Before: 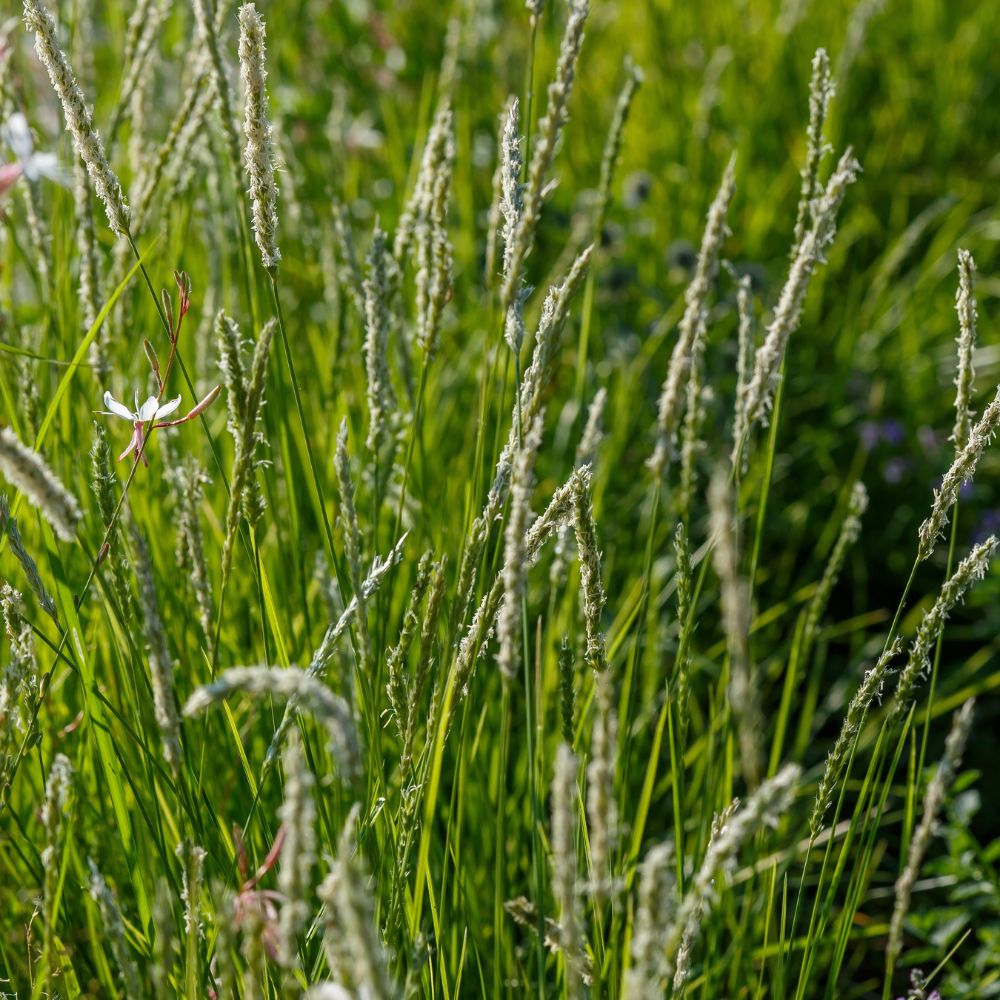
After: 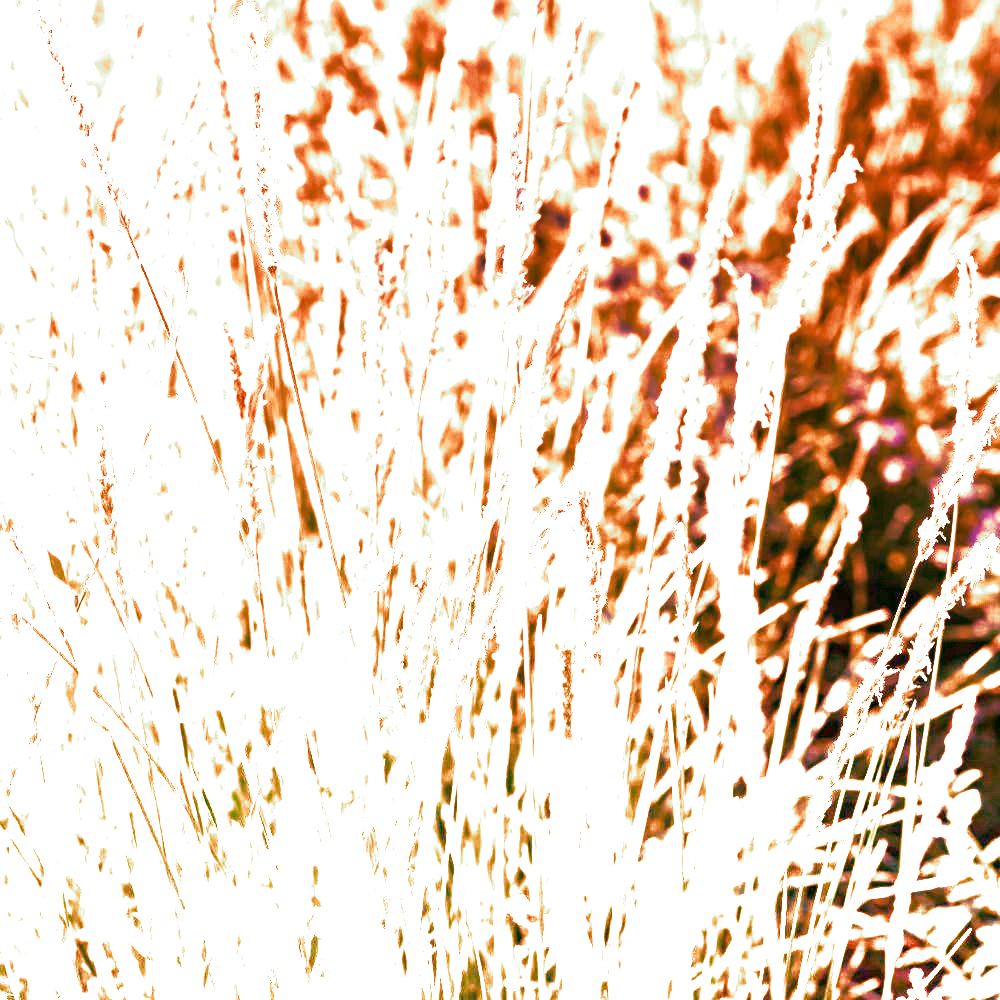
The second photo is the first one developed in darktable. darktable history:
split-toning: shadows › hue 290.82°, shadows › saturation 0.34, highlights › saturation 0.38, balance 0, compress 50%
graduated density: density -3.9 EV
white balance: red 4.26, blue 1.802
